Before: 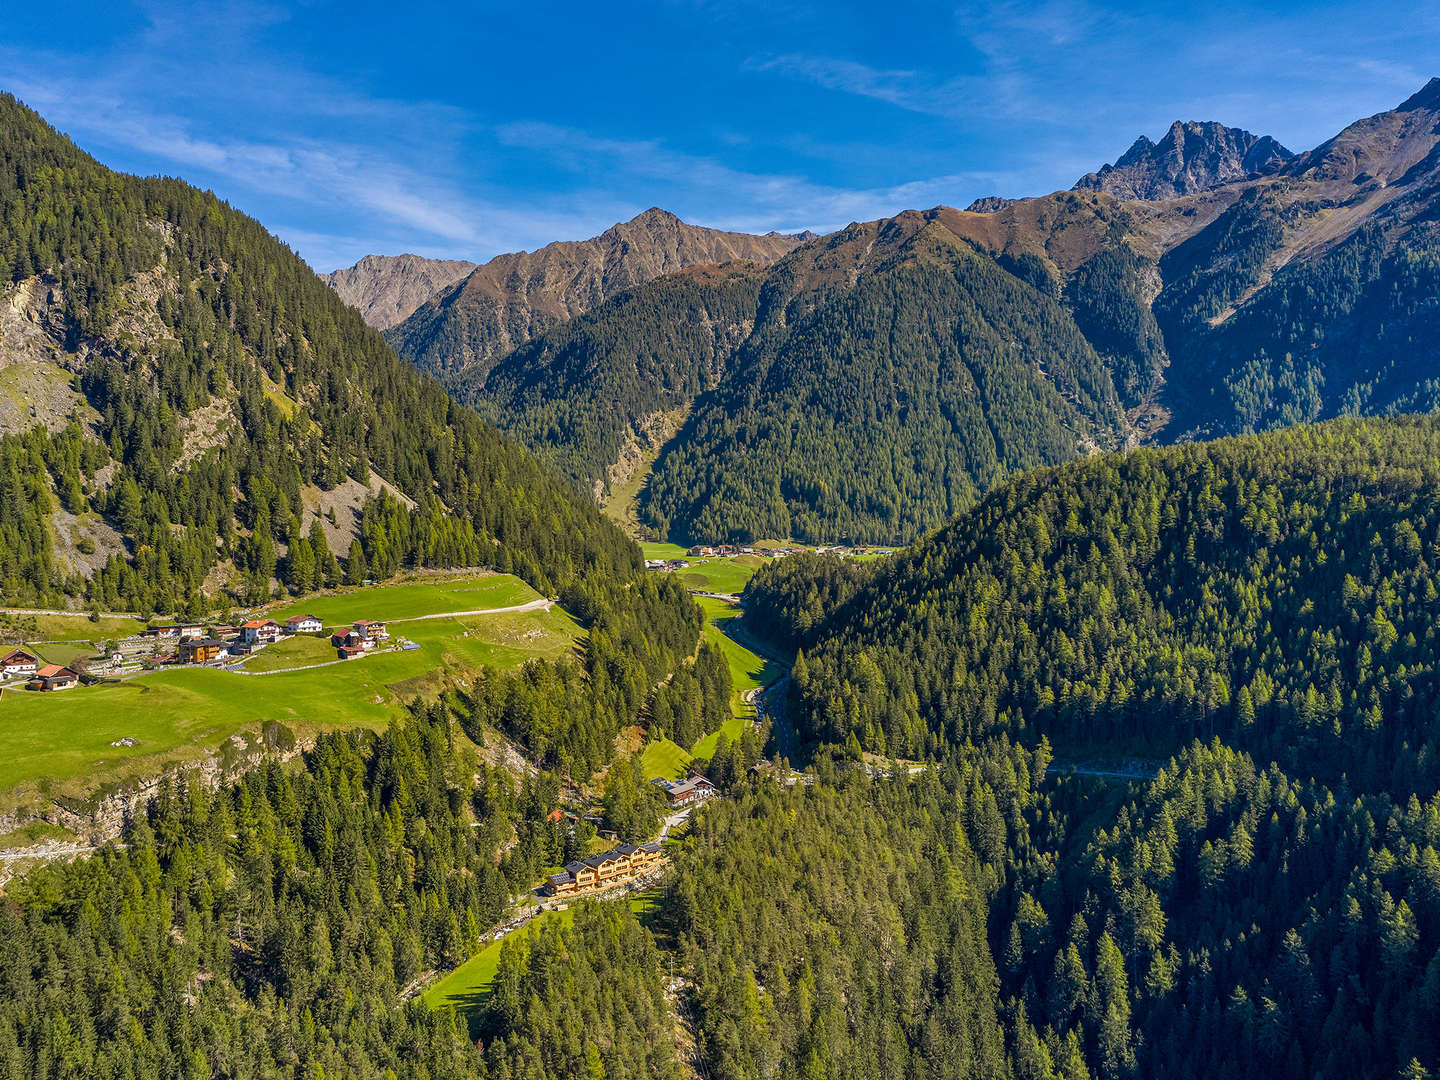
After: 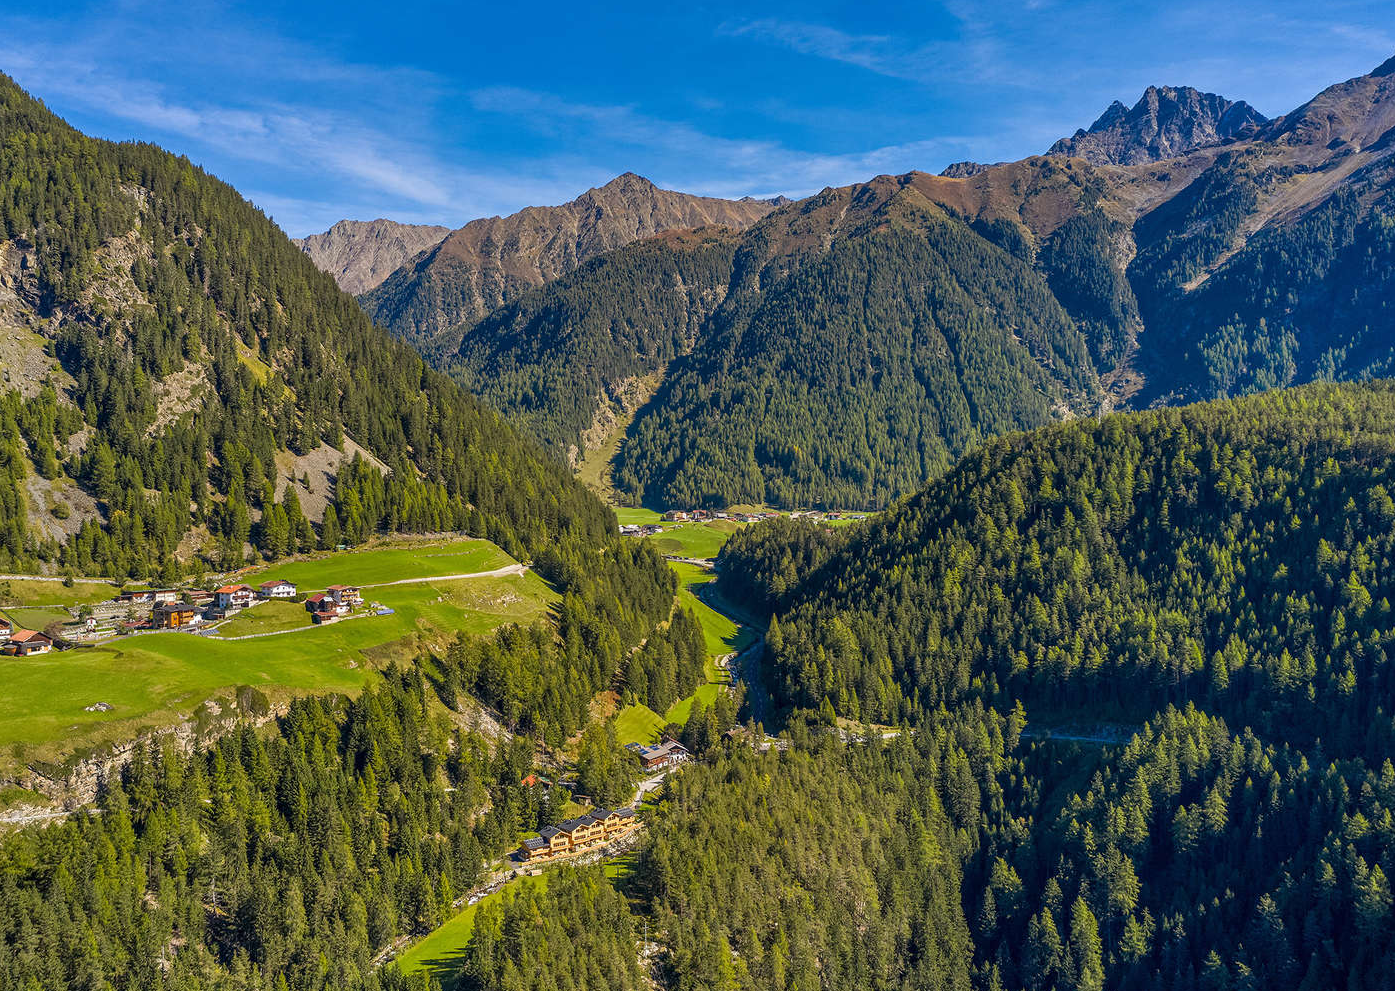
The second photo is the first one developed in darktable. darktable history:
crop: left 1.866%, top 3.273%, right 1.232%, bottom 4.885%
